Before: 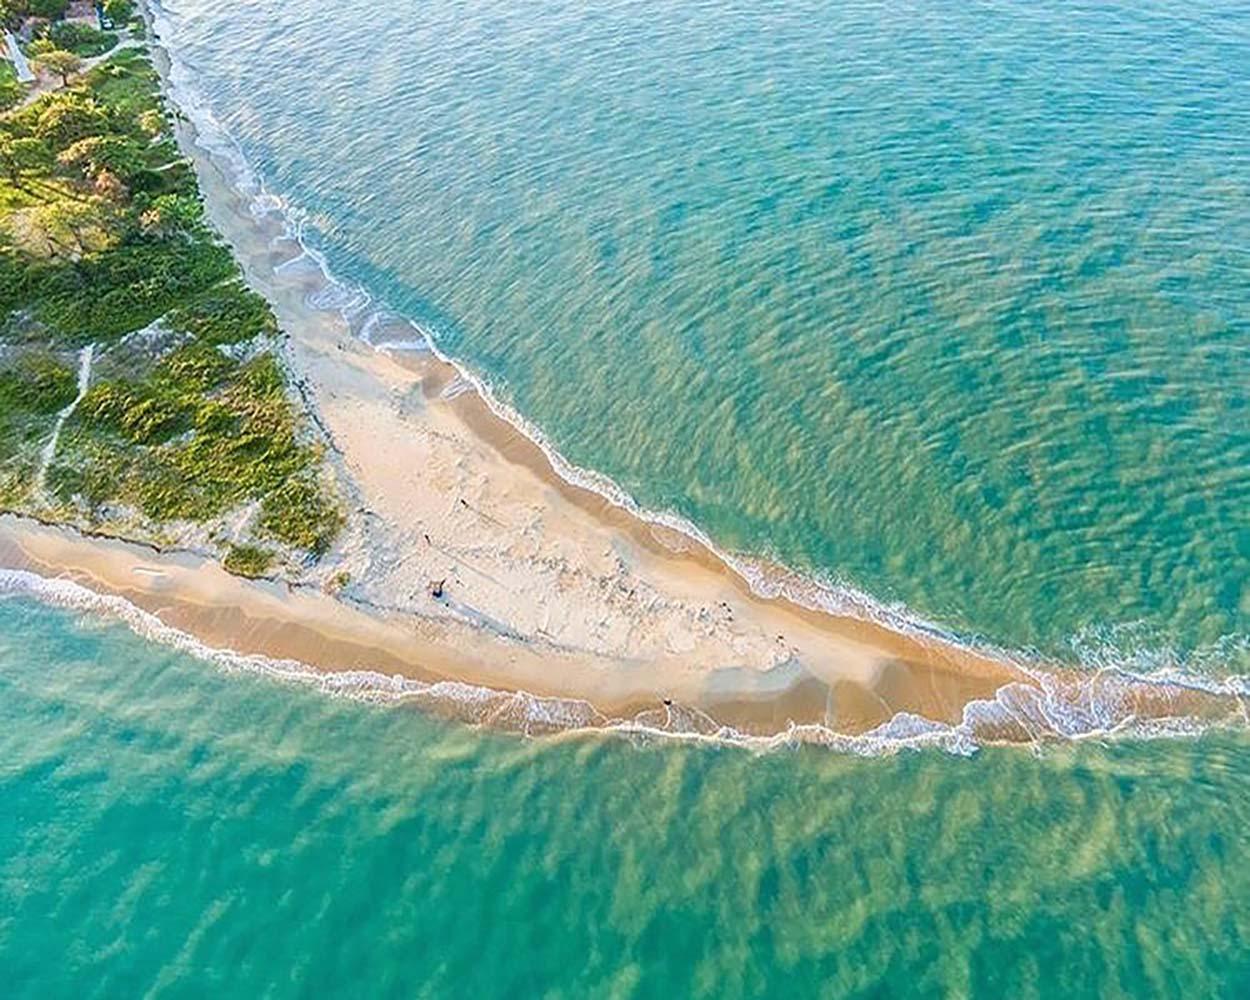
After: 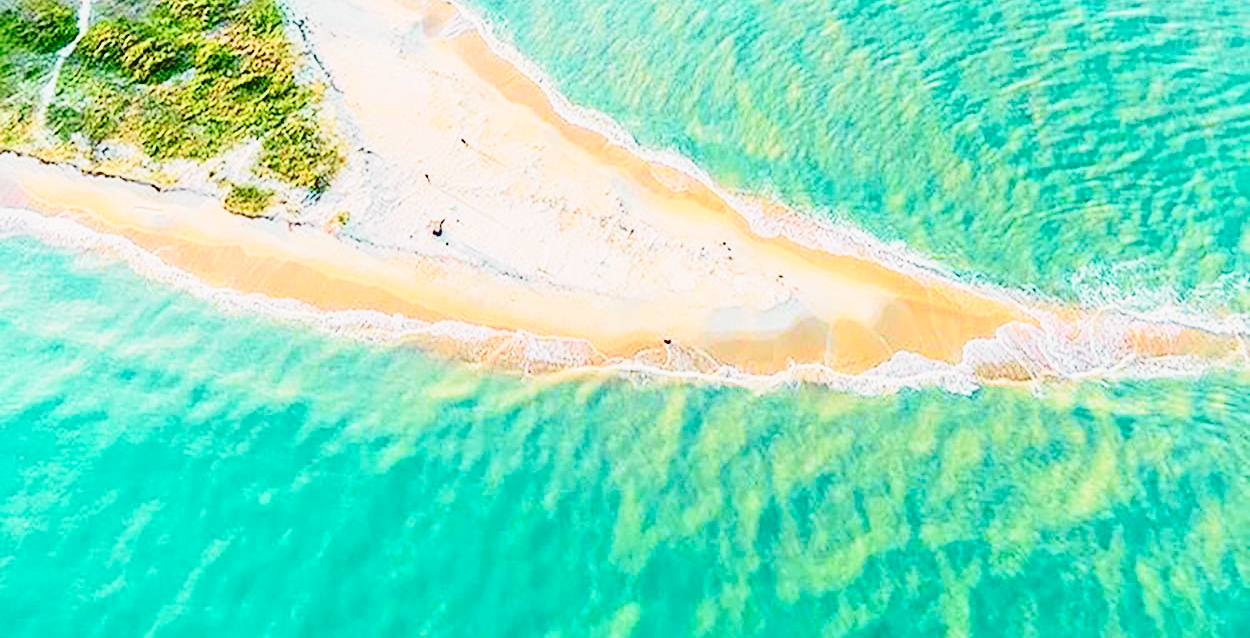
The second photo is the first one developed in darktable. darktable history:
base curve: curves: ch0 [(0, 0) (0.028, 0.03) (0.121, 0.232) (0.46, 0.748) (0.859, 0.968) (1, 1)], preserve colors none
crop and rotate: top 36.146%
tone curve: curves: ch0 [(0, 0.014) (0.17, 0.099) (0.392, 0.438) (0.725, 0.828) (0.872, 0.918) (1, 0.981)]; ch1 [(0, 0) (0.402, 0.36) (0.489, 0.491) (0.5, 0.503) (0.515, 0.52) (0.545, 0.574) (0.615, 0.662) (0.701, 0.725) (1, 1)]; ch2 [(0, 0) (0.42, 0.458) (0.485, 0.499) (0.503, 0.503) (0.531, 0.542) (0.561, 0.594) (0.644, 0.694) (0.717, 0.753) (1, 0.991)], color space Lab, independent channels, preserve colors none
